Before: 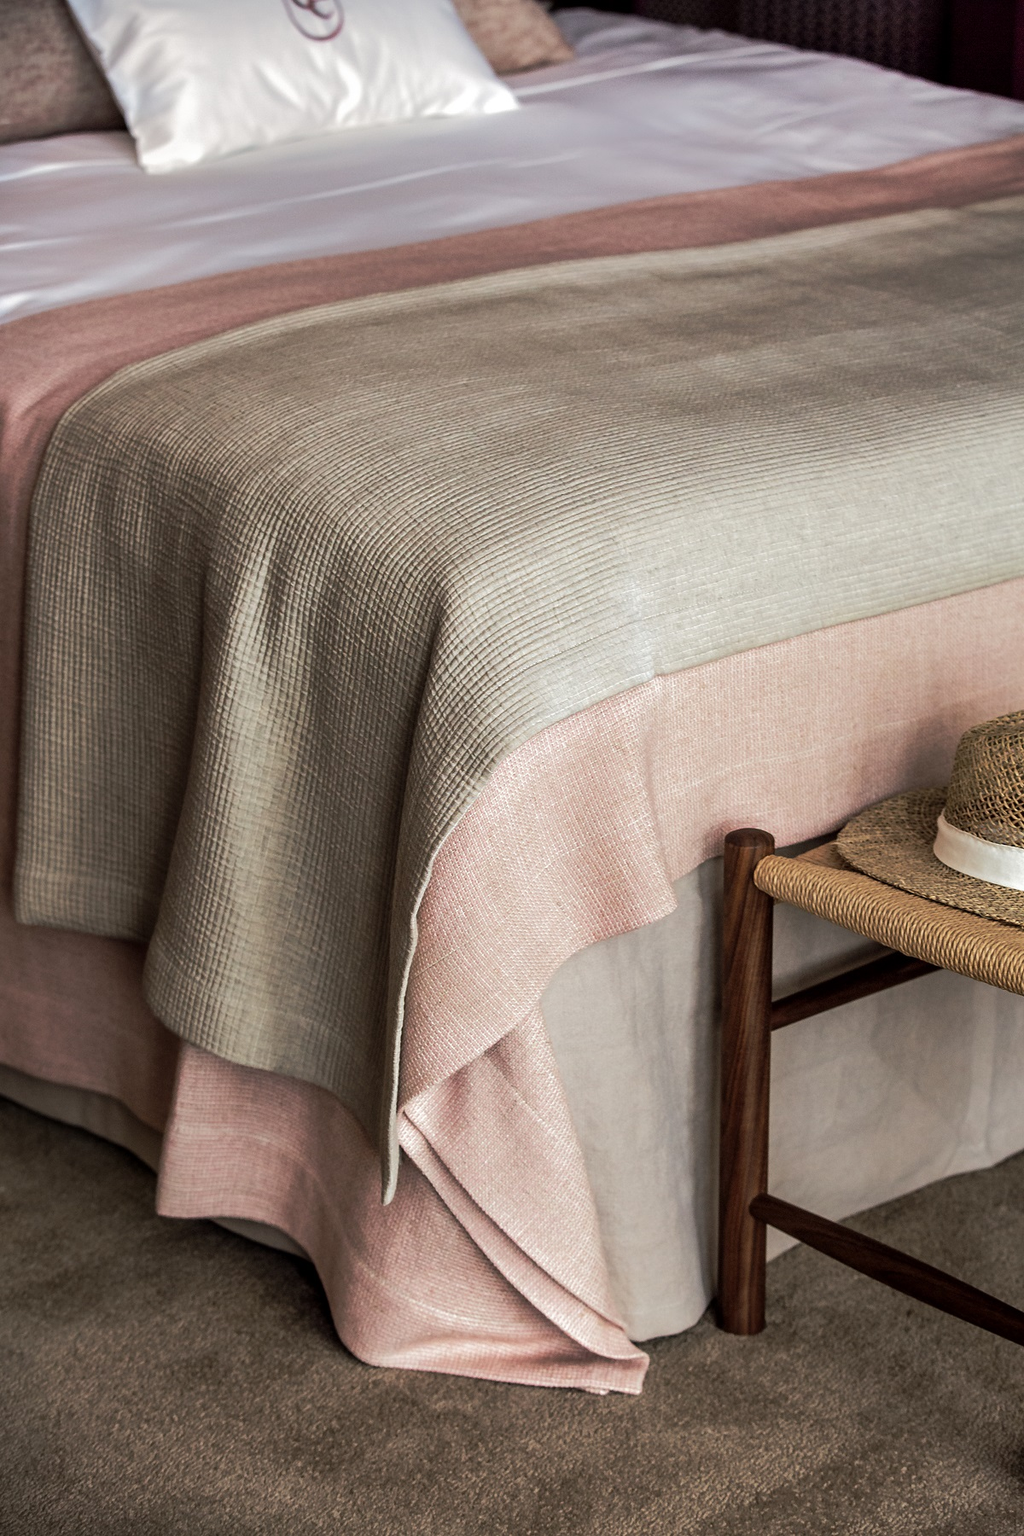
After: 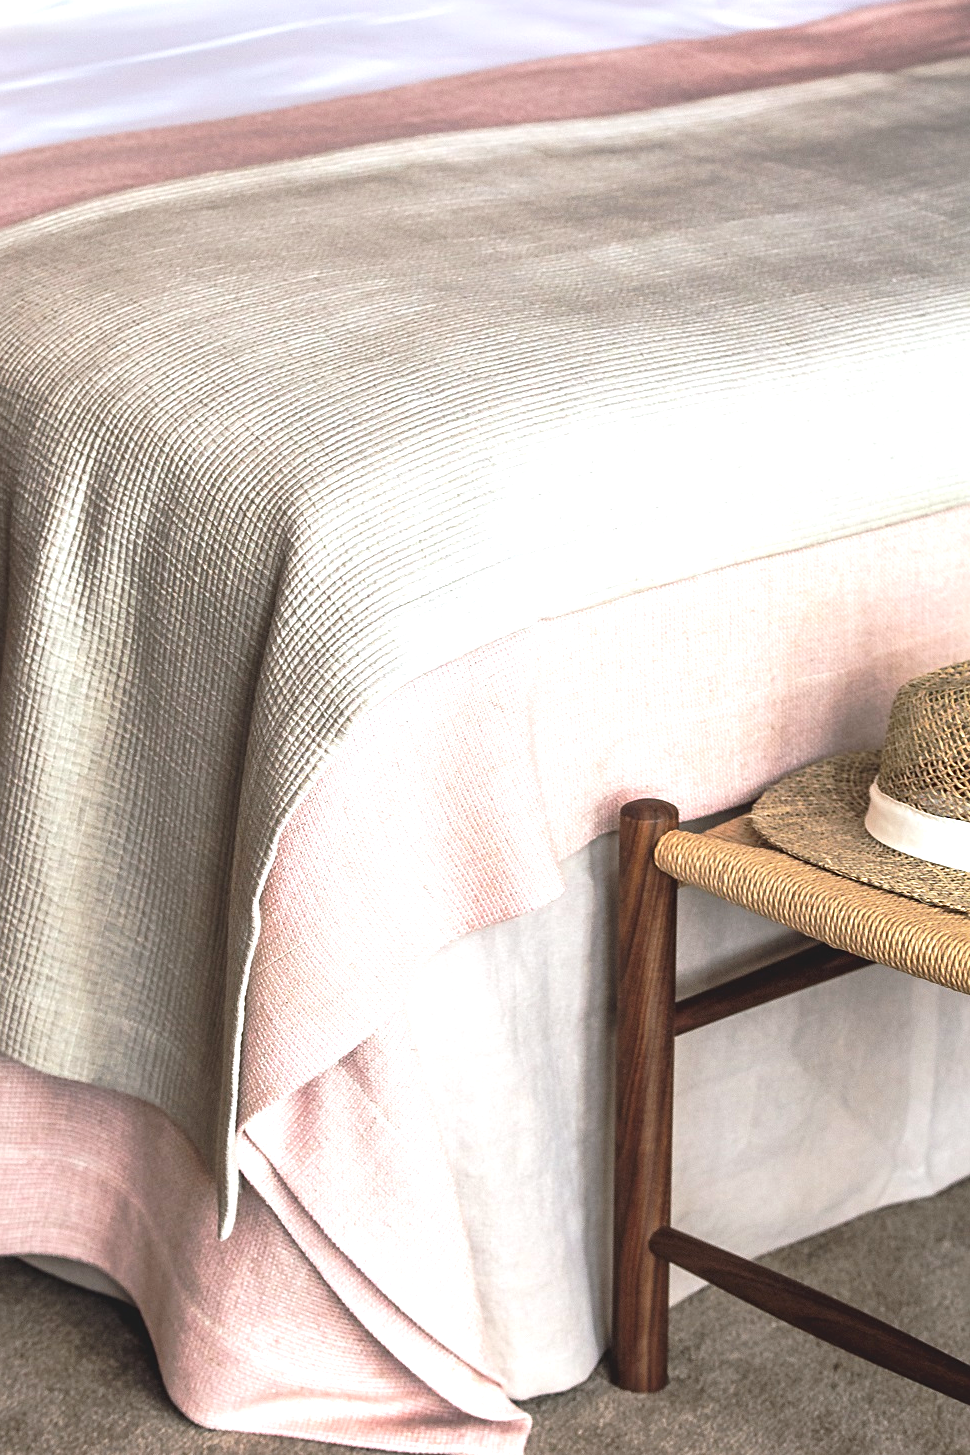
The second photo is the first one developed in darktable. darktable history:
white balance: red 0.967, blue 1.049
vibrance: vibrance 95.34%
tone equalizer: -8 EV 0.06 EV, smoothing diameter 25%, edges refinement/feathering 10, preserve details guided filter
exposure: black level correction 0, exposure 1.1 EV, compensate exposure bias true, compensate highlight preservation false
color balance: lift [1.007, 1, 1, 1], gamma [1.097, 1, 1, 1]
sharpen: amount 0.2
contrast equalizer: y [[0.5 ×6], [0.5 ×6], [0.5, 0.5, 0.501, 0.545, 0.707, 0.863], [0 ×6], [0 ×6]]
crop: left 19.159%, top 9.58%, bottom 9.58%
